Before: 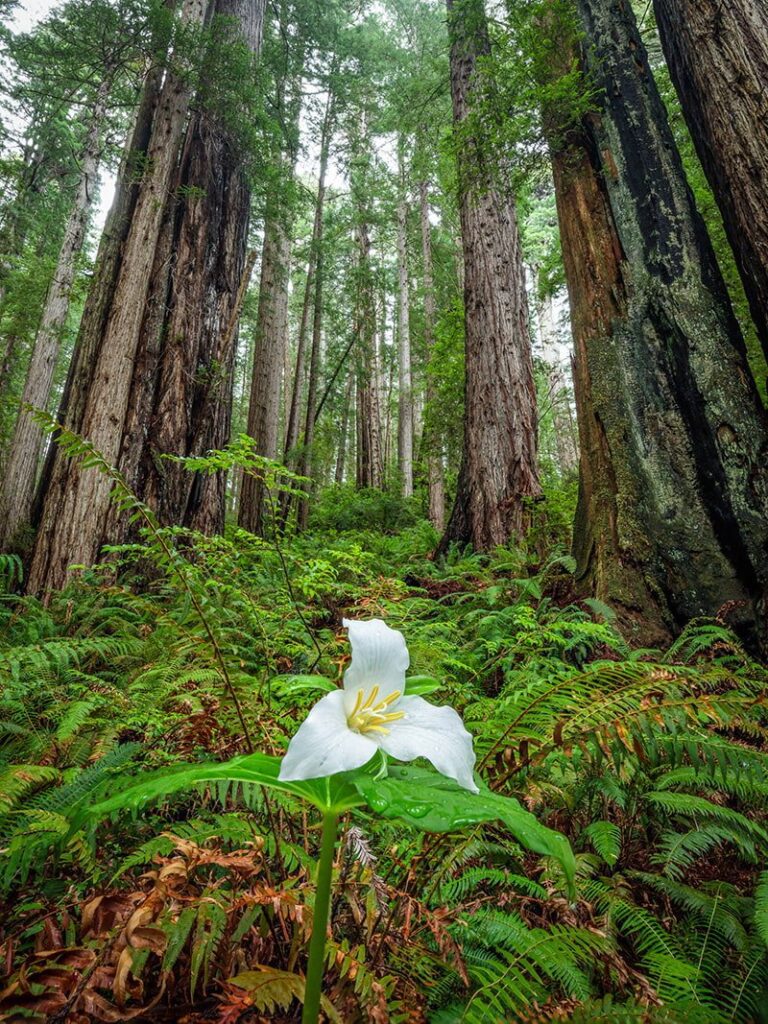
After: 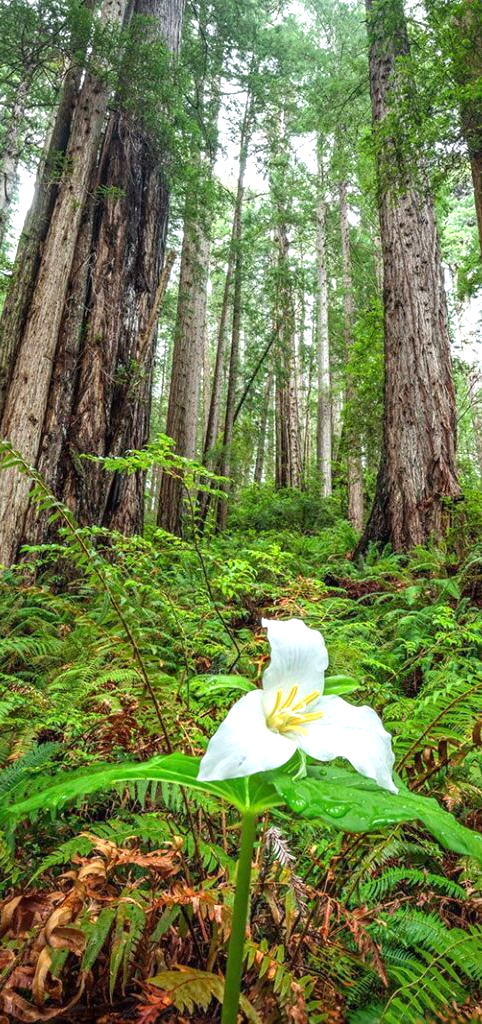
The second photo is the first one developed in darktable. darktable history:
exposure: exposure 0.609 EV, compensate highlight preservation false
crop: left 10.662%, right 26.547%
